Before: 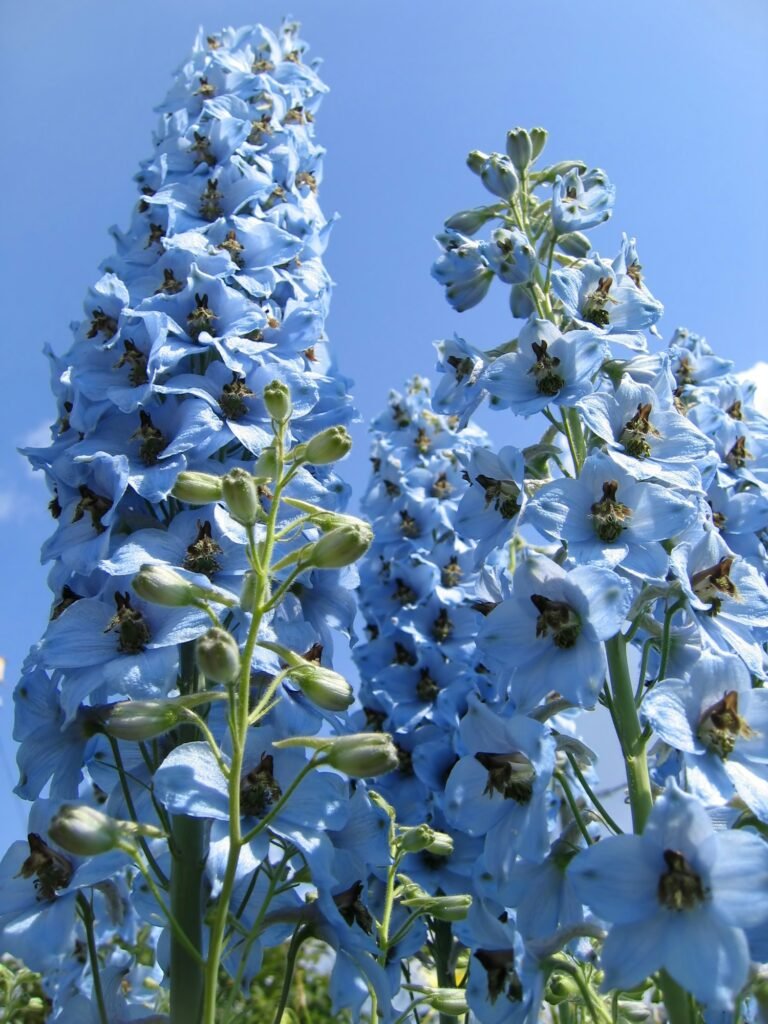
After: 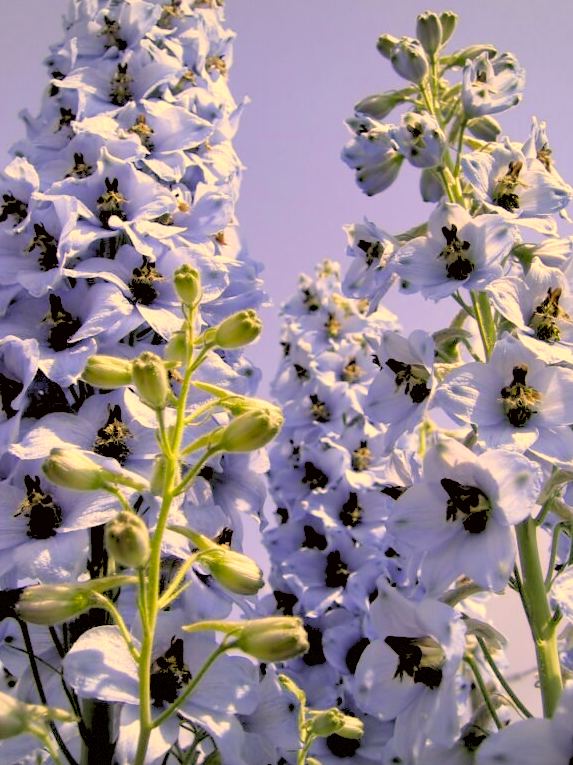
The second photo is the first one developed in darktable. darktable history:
rgb levels: levels [[0.027, 0.429, 0.996], [0, 0.5, 1], [0, 0.5, 1]]
crop and rotate: left 11.831%, top 11.346%, right 13.429%, bottom 13.899%
color correction: highlights a* 17.94, highlights b* 35.39, shadows a* 1.48, shadows b* 6.42, saturation 1.01
shadows and highlights: shadows 12, white point adjustment 1.2, soften with gaussian
color calibration: illuminant same as pipeline (D50), x 0.346, y 0.359, temperature 5002.42 K
vignetting: fall-off start 85%, fall-off radius 80%, brightness -0.182, saturation -0.3, width/height ratio 1.219, dithering 8-bit output, unbound false
